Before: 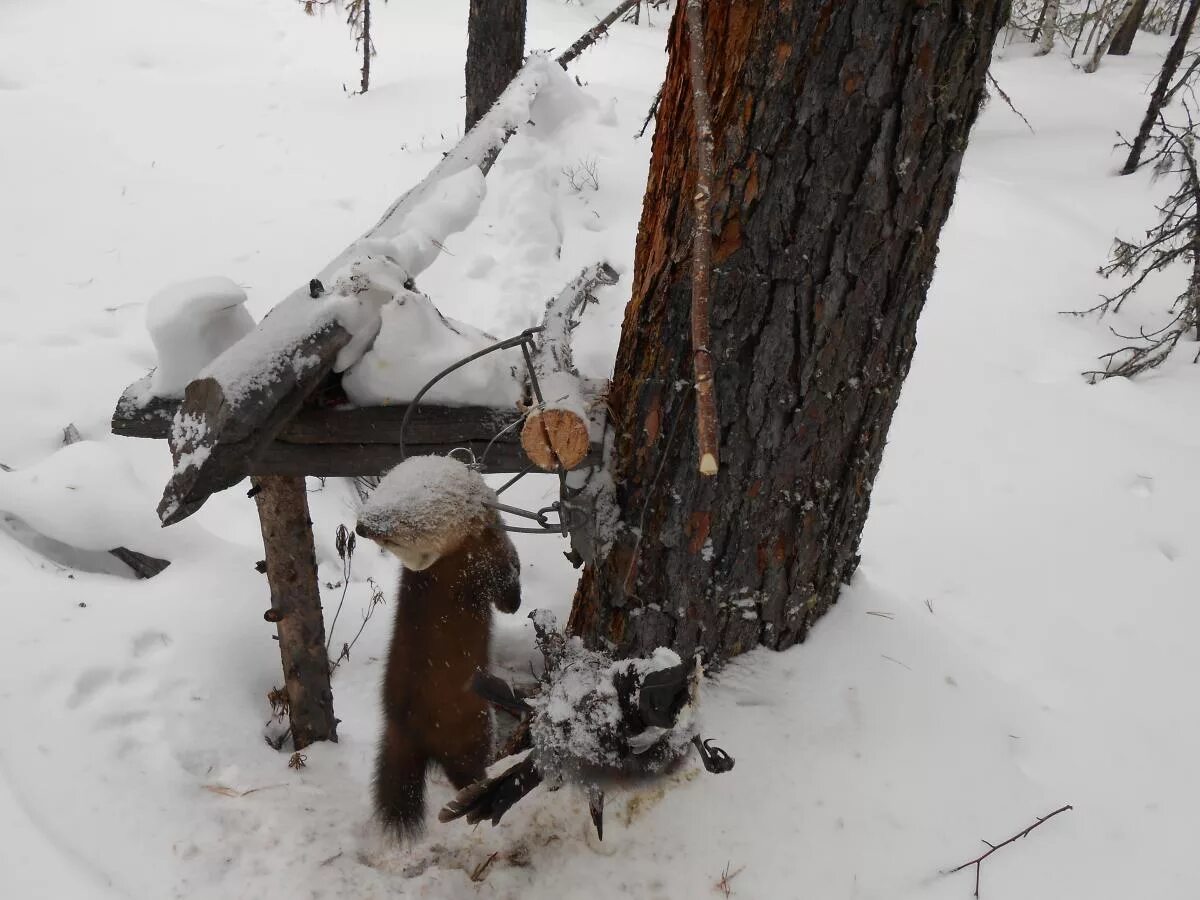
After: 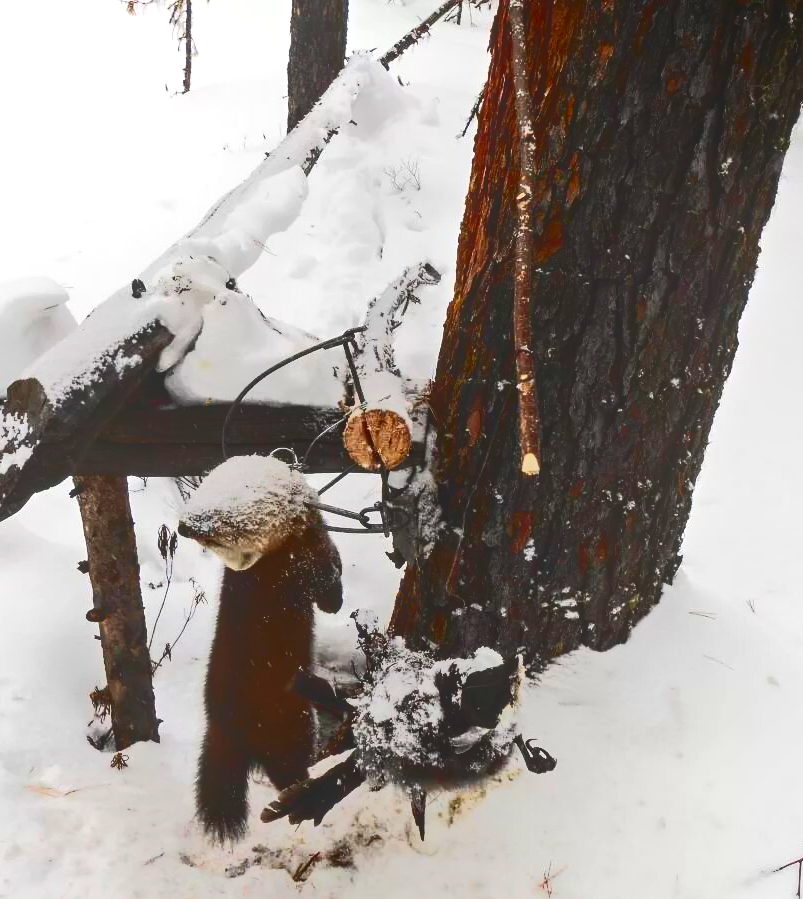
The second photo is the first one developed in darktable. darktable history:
contrast brightness saturation: contrast 0.18, saturation 0.299
local contrast: highlights 47%, shadows 1%, detail 99%
crop and rotate: left 14.855%, right 18.173%
exposure: black level correction 0, exposure 0.699 EV, compensate highlight preservation false
tone curve: curves: ch0 [(0, 0) (0.003, 0.006) (0.011, 0.006) (0.025, 0.008) (0.044, 0.014) (0.069, 0.02) (0.1, 0.025) (0.136, 0.037) (0.177, 0.053) (0.224, 0.086) (0.277, 0.13) (0.335, 0.189) (0.399, 0.253) (0.468, 0.375) (0.543, 0.521) (0.623, 0.671) (0.709, 0.789) (0.801, 0.841) (0.898, 0.889) (1, 1)], color space Lab, independent channels, preserve colors none
